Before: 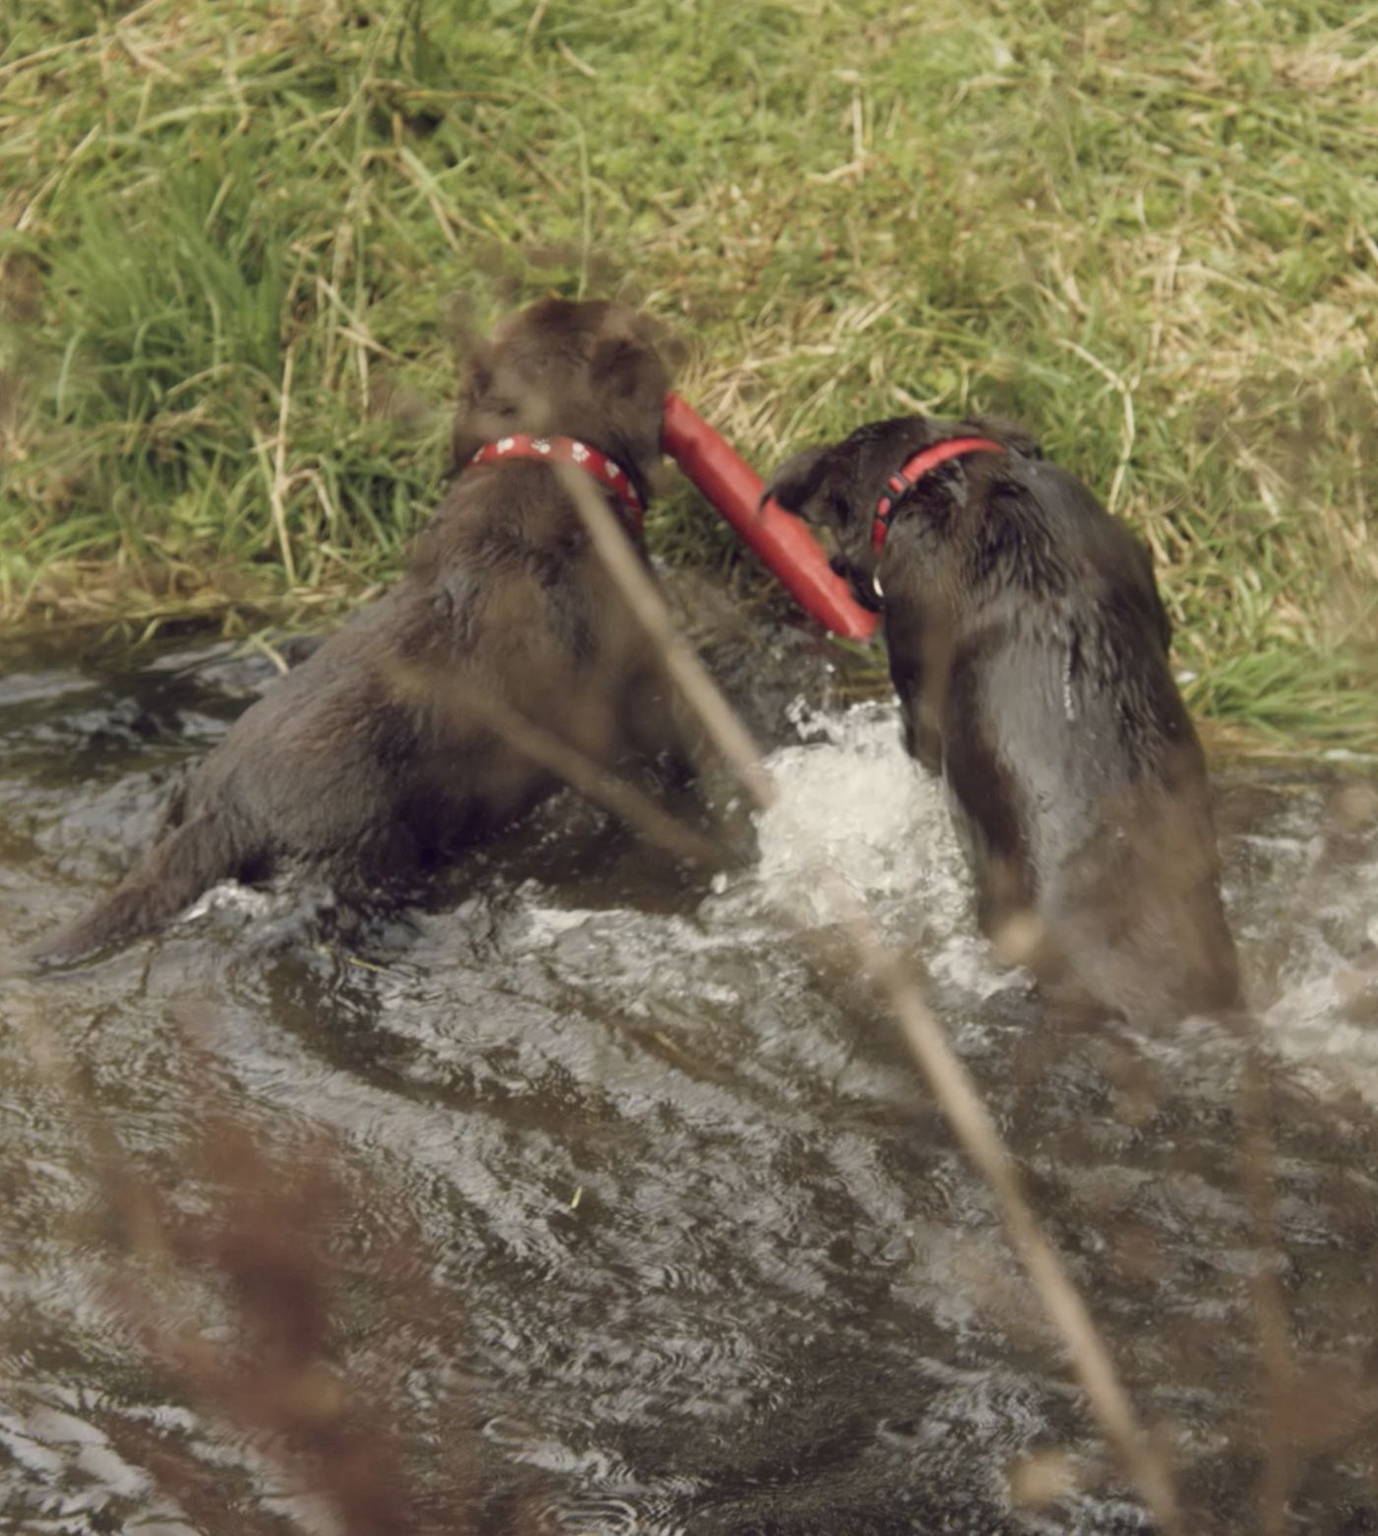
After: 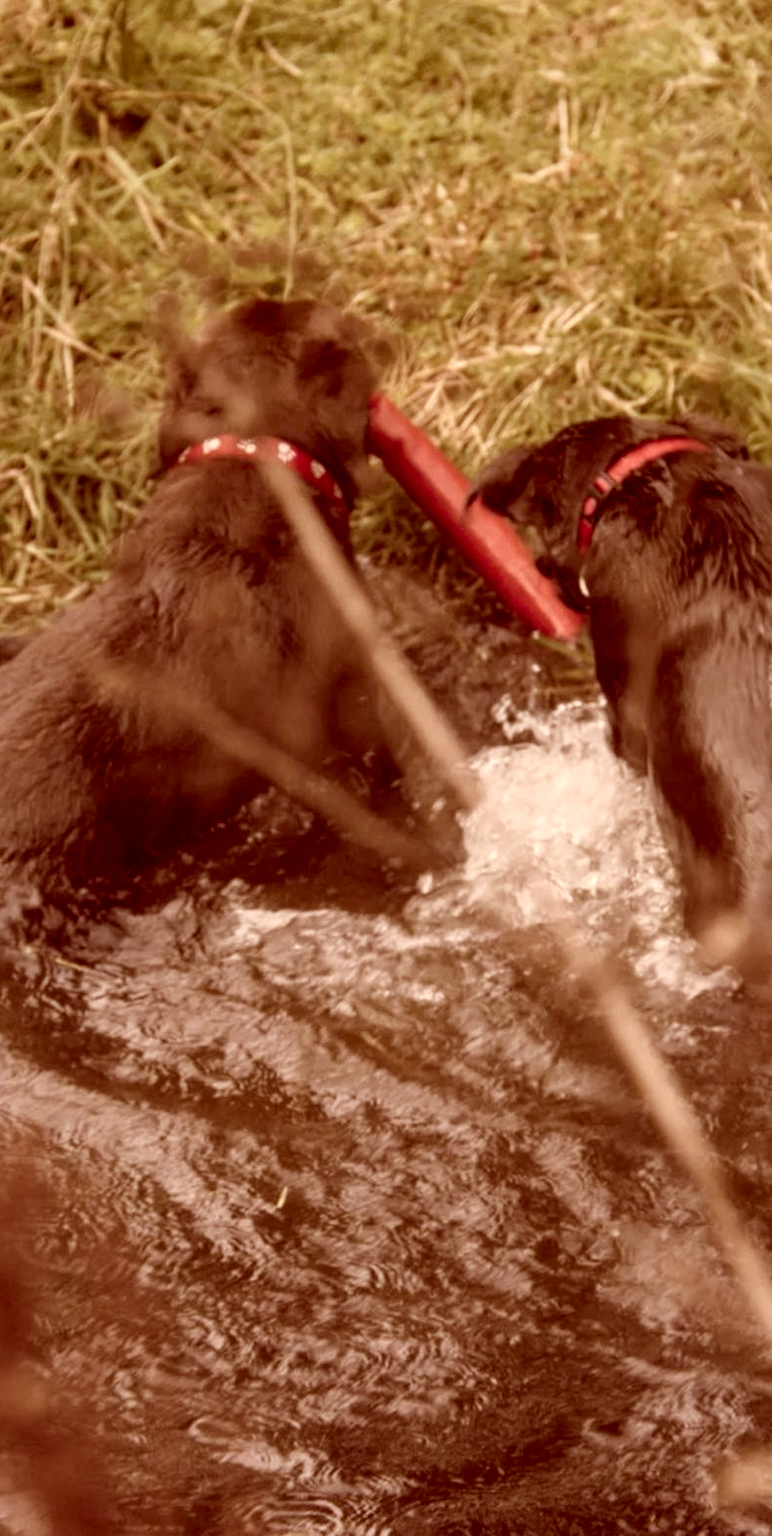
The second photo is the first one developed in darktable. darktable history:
color correction: highlights a* 9.06, highlights b* 9.09, shadows a* 39.47, shadows b* 39.47, saturation 0.813
exposure: exposure -0.001 EV, compensate exposure bias true, compensate highlight preservation false
local contrast: detail 142%
crop: left 21.387%, right 22.524%
